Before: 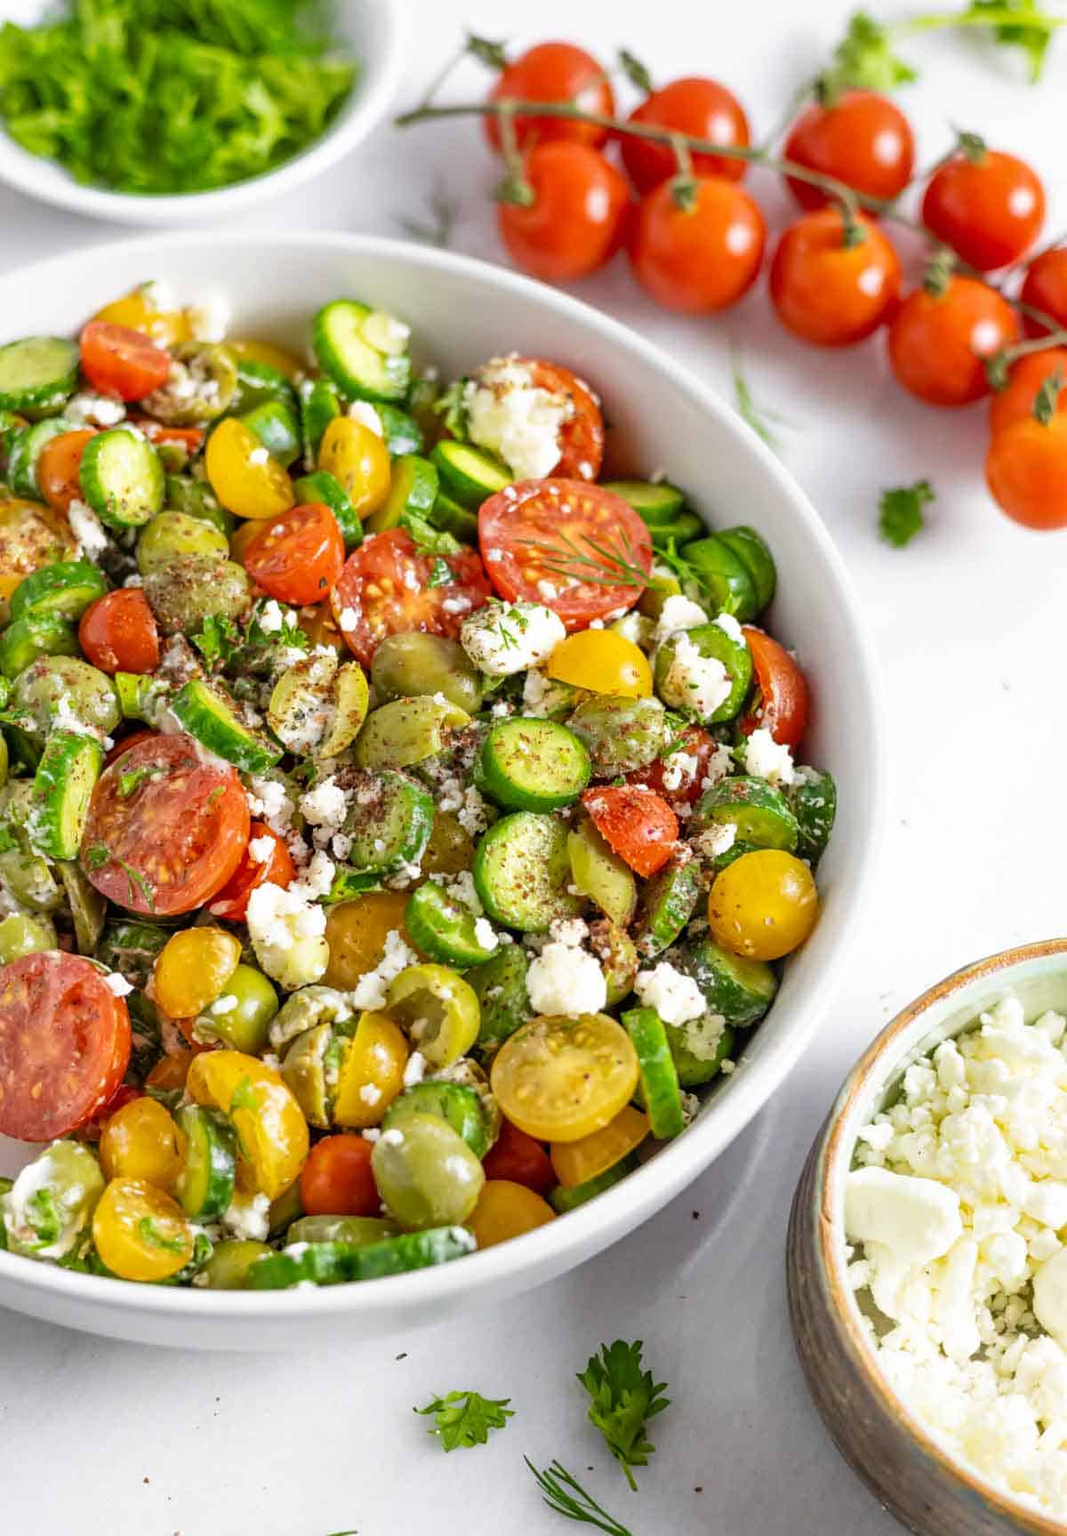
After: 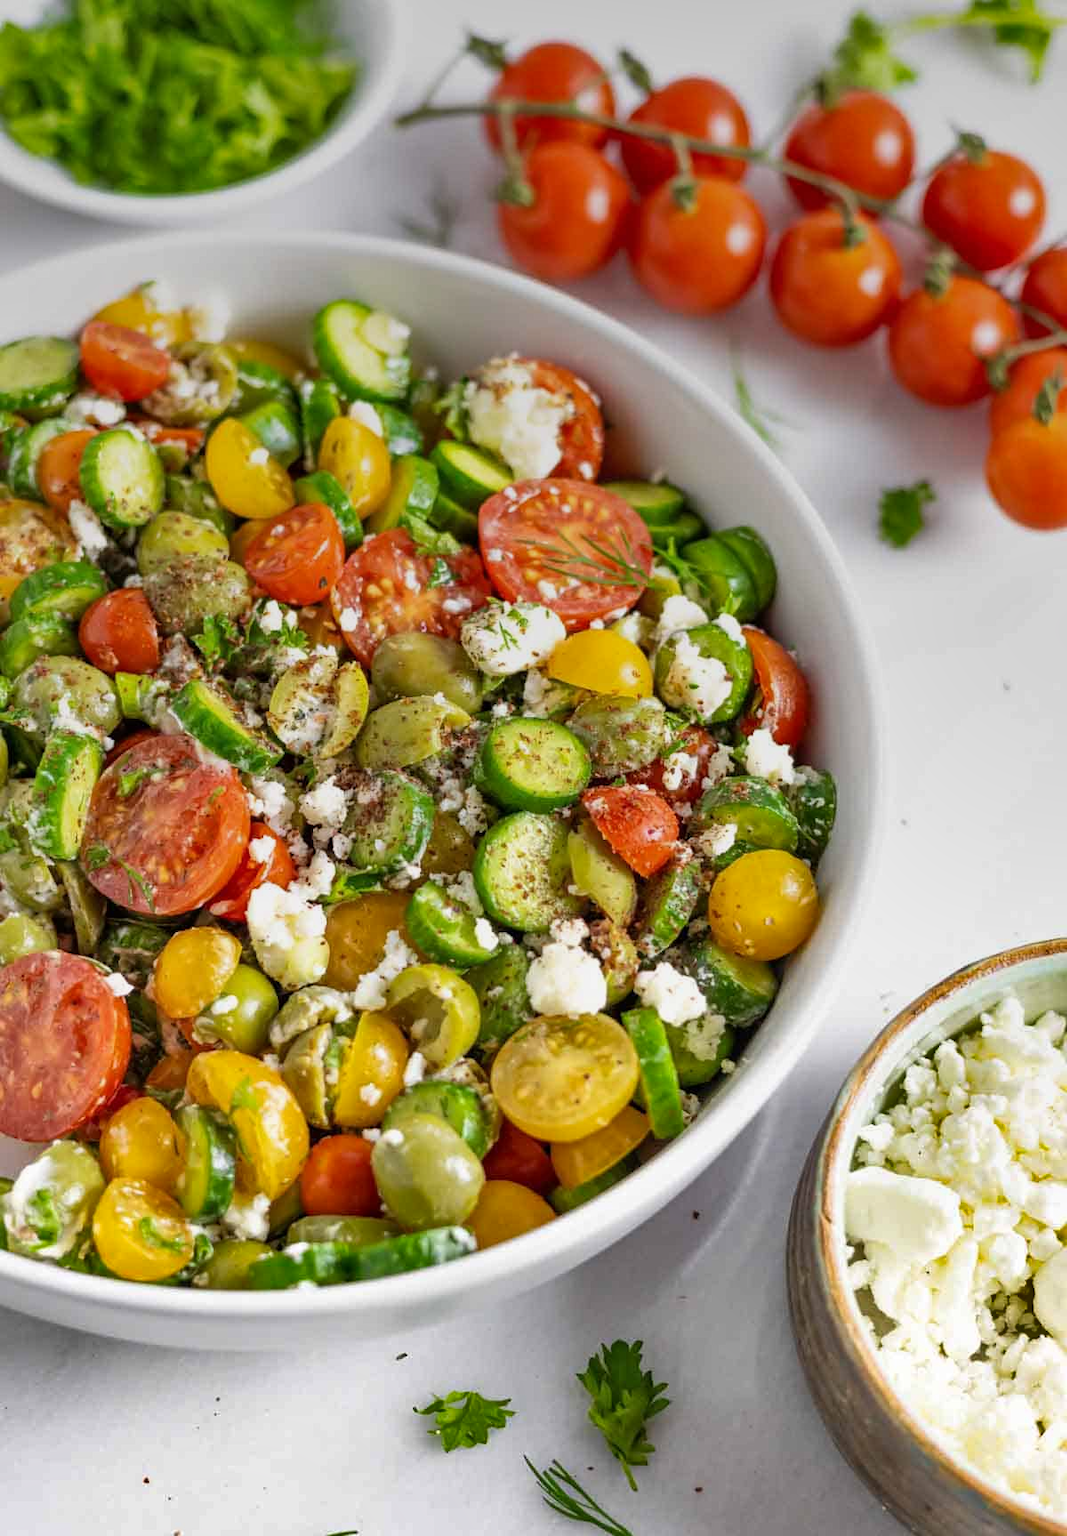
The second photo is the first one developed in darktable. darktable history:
graduated density: on, module defaults
shadows and highlights: shadows 53, soften with gaussian
